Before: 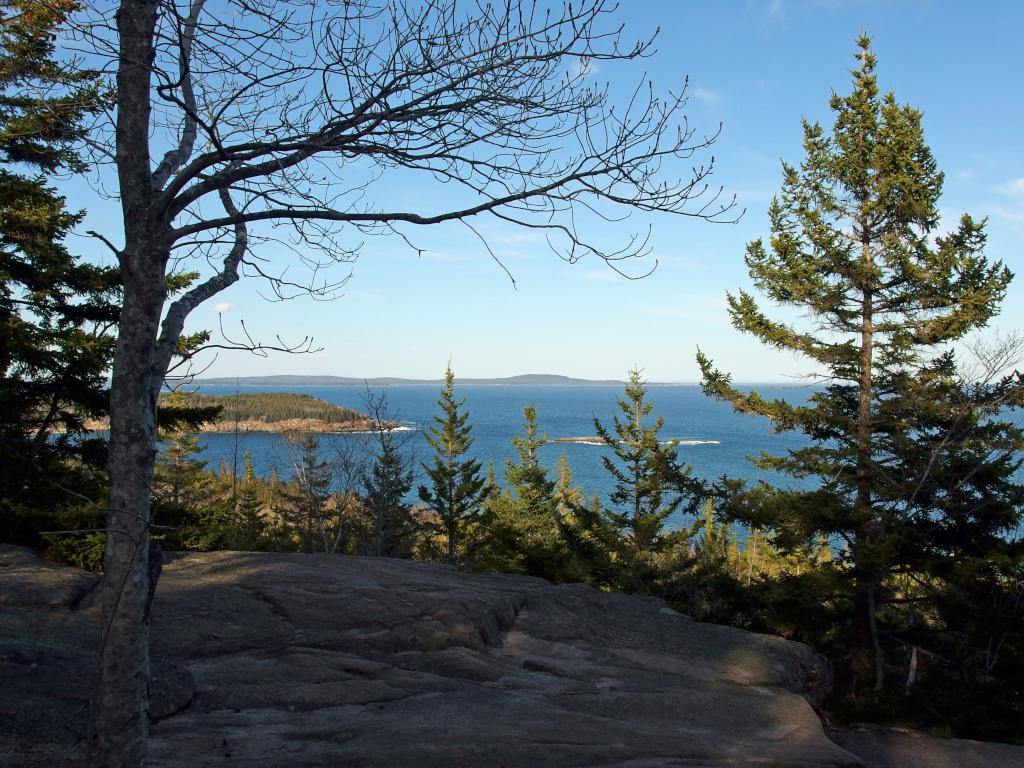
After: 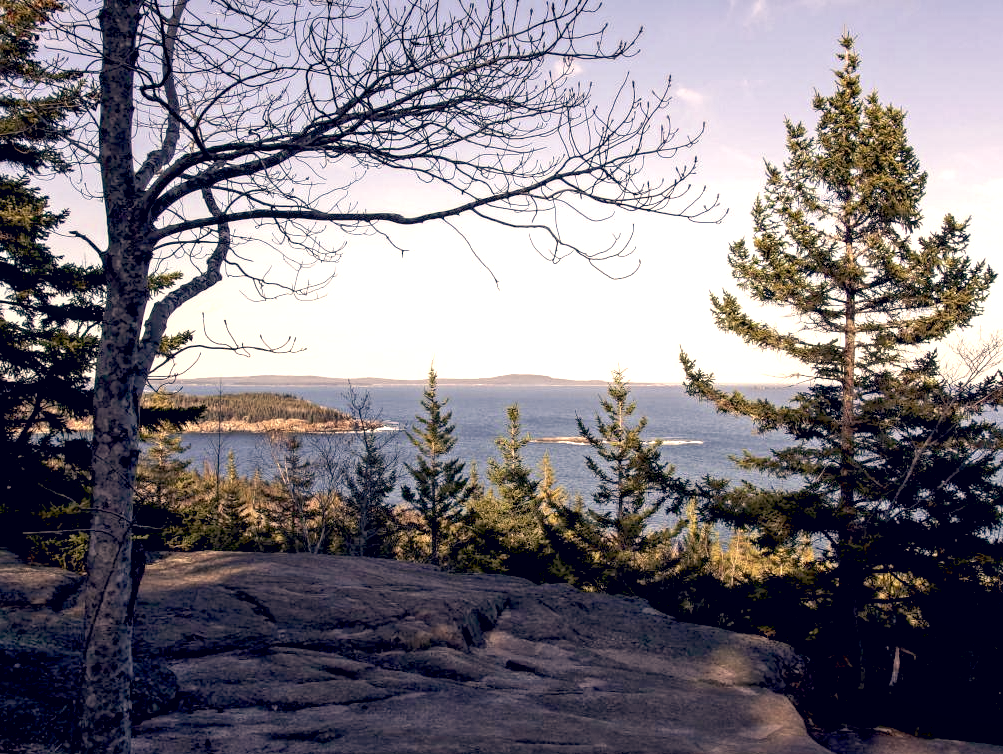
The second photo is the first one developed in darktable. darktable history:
contrast brightness saturation: saturation -0.099
crop: left 1.728%, right 0.283%, bottom 1.814%
local contrast: highlights 40%, shadows 61%, detail 136%, midtone range 0.514
exposure: black level correction 0.01, exposure 1 EV, compensate highlight preservation false
color correction: highlights a* 20.3, highlights b* 27.4, shadows a* 3.28, shadows b* -17.87, saturation 0.721
tone equalizer: -8 EV 0.226 EV, -7 EV 0.408 EV, -6 EV 0.428 EV, -5 EV 0.288 EV, -3 EV -0.283 EV, -2 EV -0.416 EV, -1 EV -0.418 EV, +0 EV -0.259 EV
